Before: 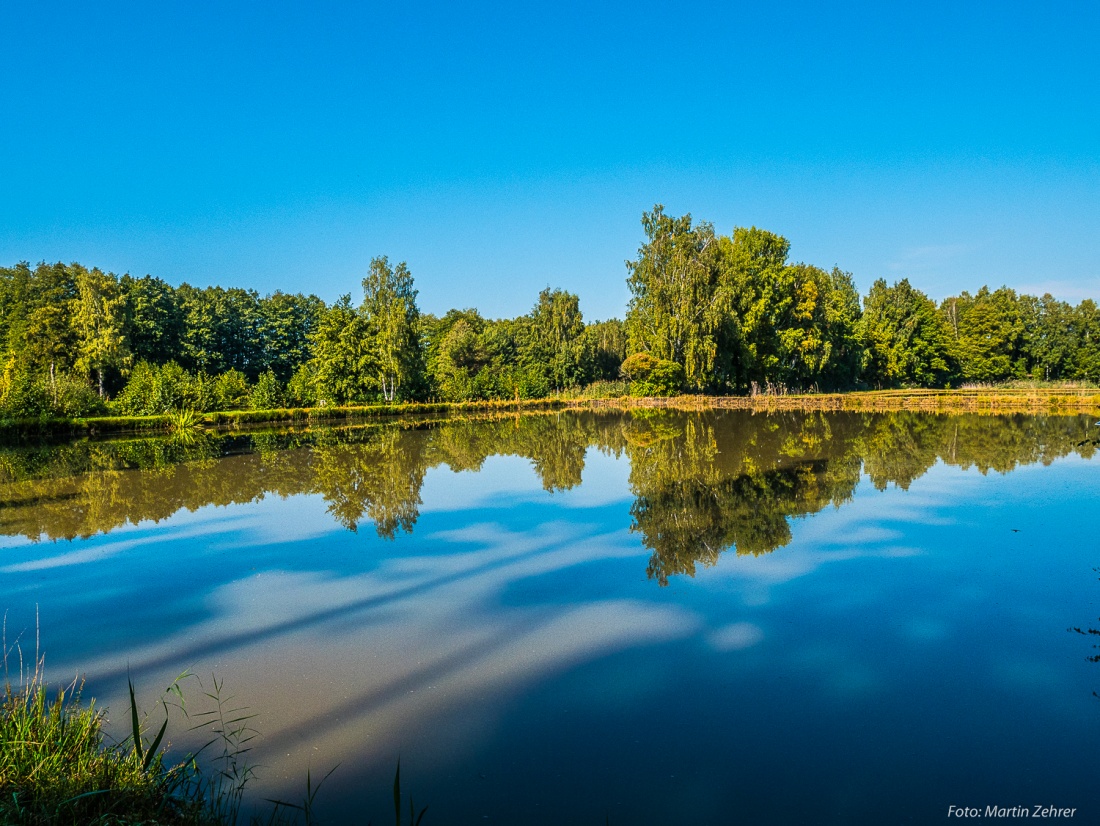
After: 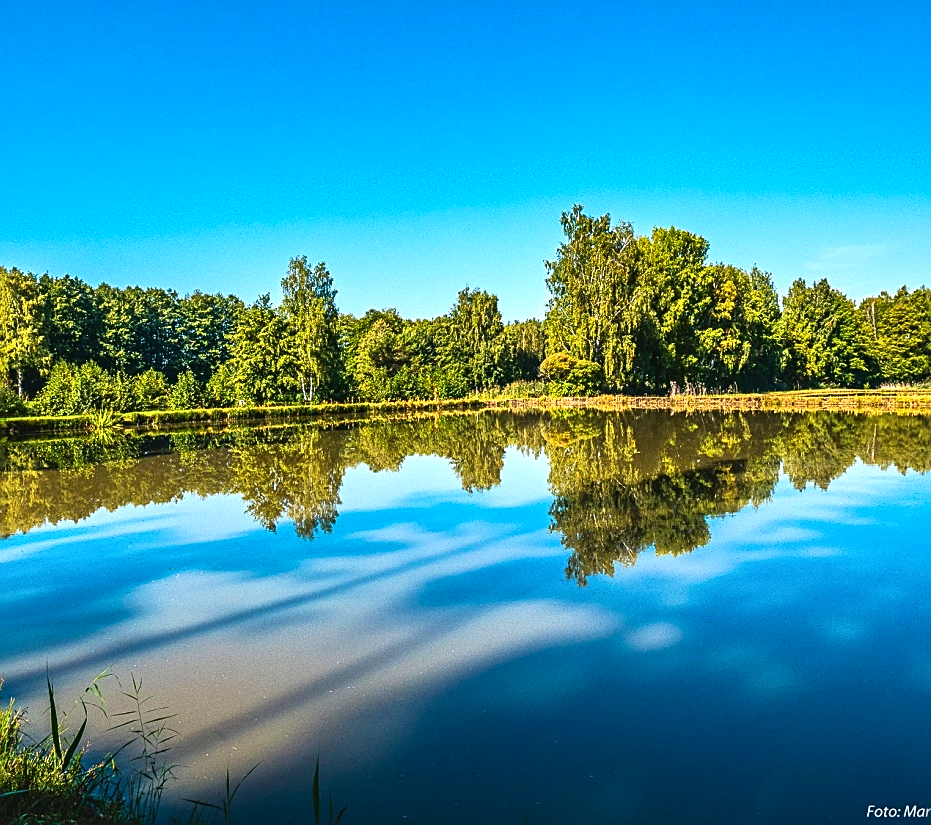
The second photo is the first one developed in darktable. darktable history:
crop: left 7.449%, right 7.844%
exposure: black level correction 0, exposure 0.697 EV, compensate highlight preservation false
tone curve: curves: ch0 [(0, 0.032) (0.181, 0.152) (0.751, 0.762) (1, 1)], color space Lab, independent channels, preserve colors none
sharpen: on, module defaults
shadows and highlights: radius 109.6, shadows 44.21, highlights -67.21, low approximation 0.01, soften with gaussian
levels: mode automatic, white 99.93%, levels [0.018, 0.493, 1]
